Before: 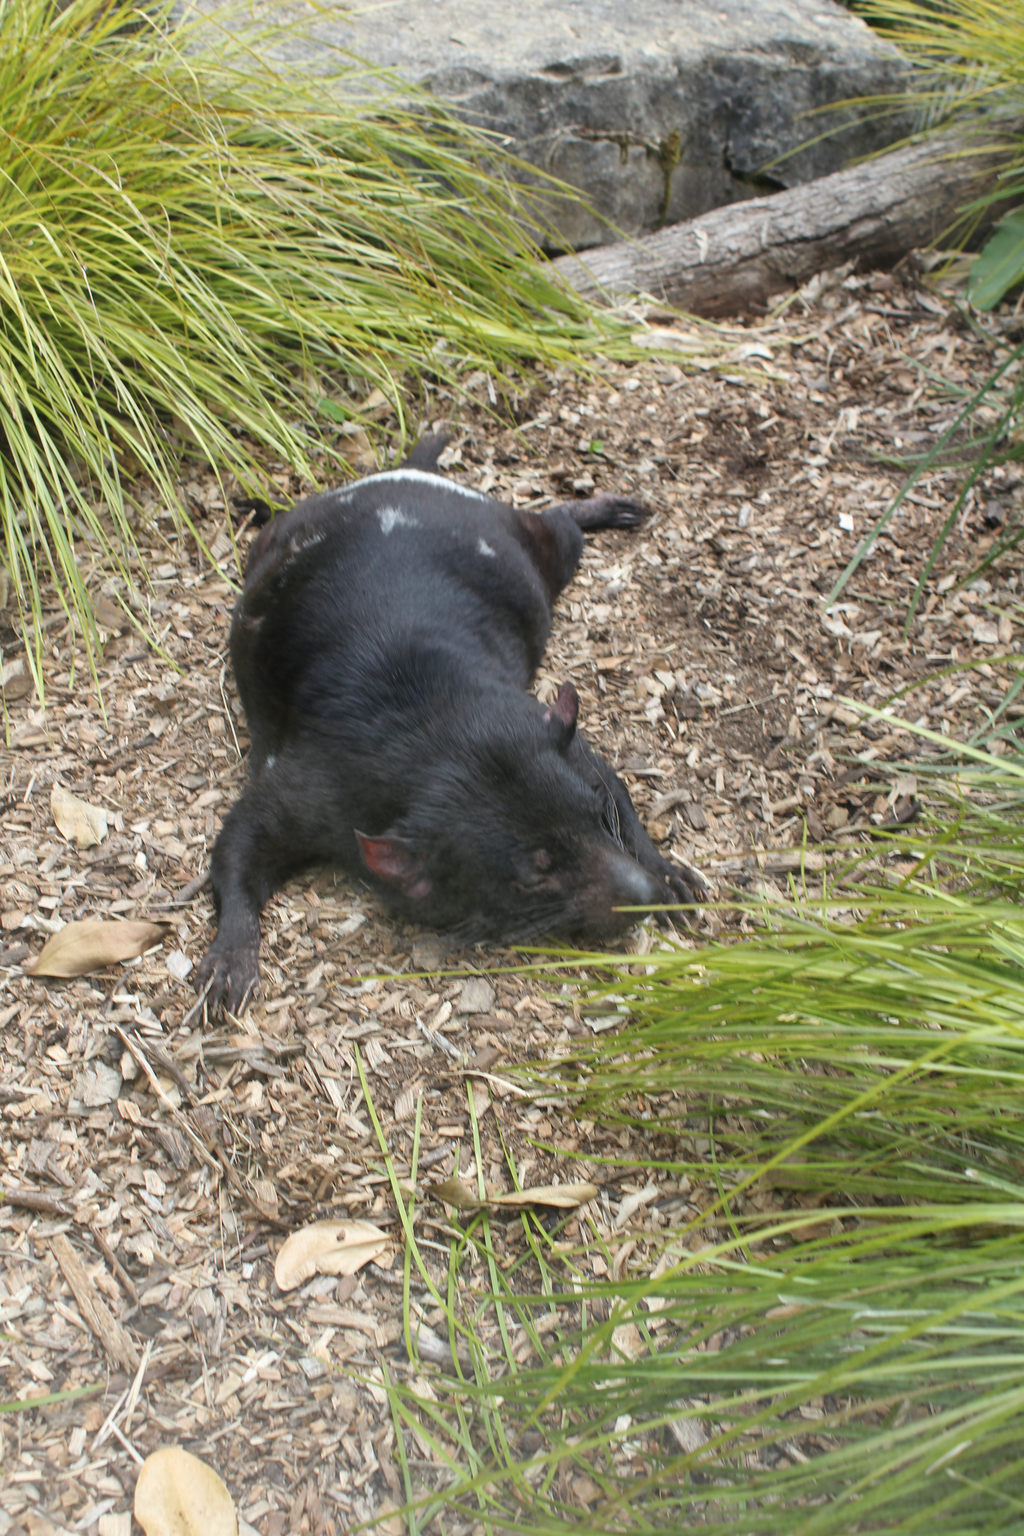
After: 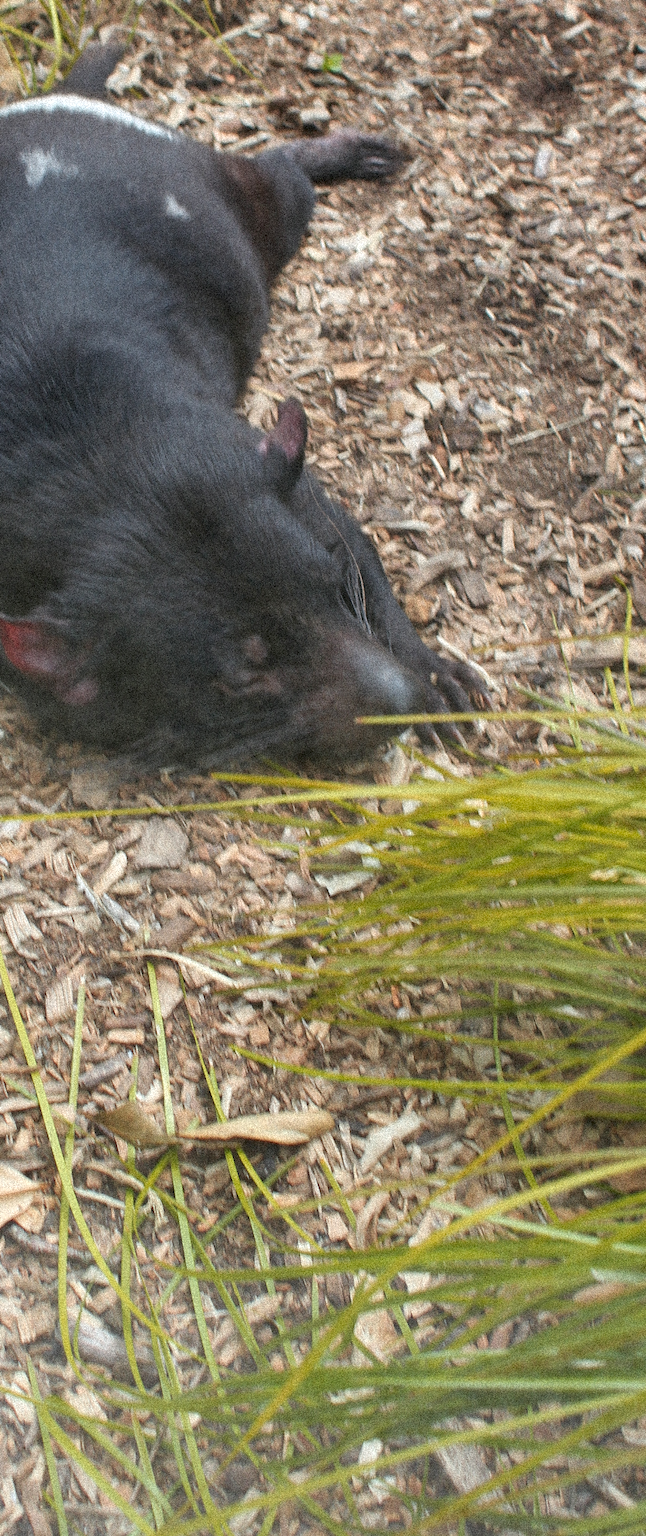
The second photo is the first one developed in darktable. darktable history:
color zones: curves: ch1 [(0.239, 0.552) (0.75, 0.5)]; ch2 [(0.25, 0.462) (0.749, 0.457)], mix 25.94%
grain: coarseness 3.75 ISO, strength 100%, mid-tones bias 0%
crop: left 35.432%, top 26.233%, right 20.145%, bottom 3.432%
